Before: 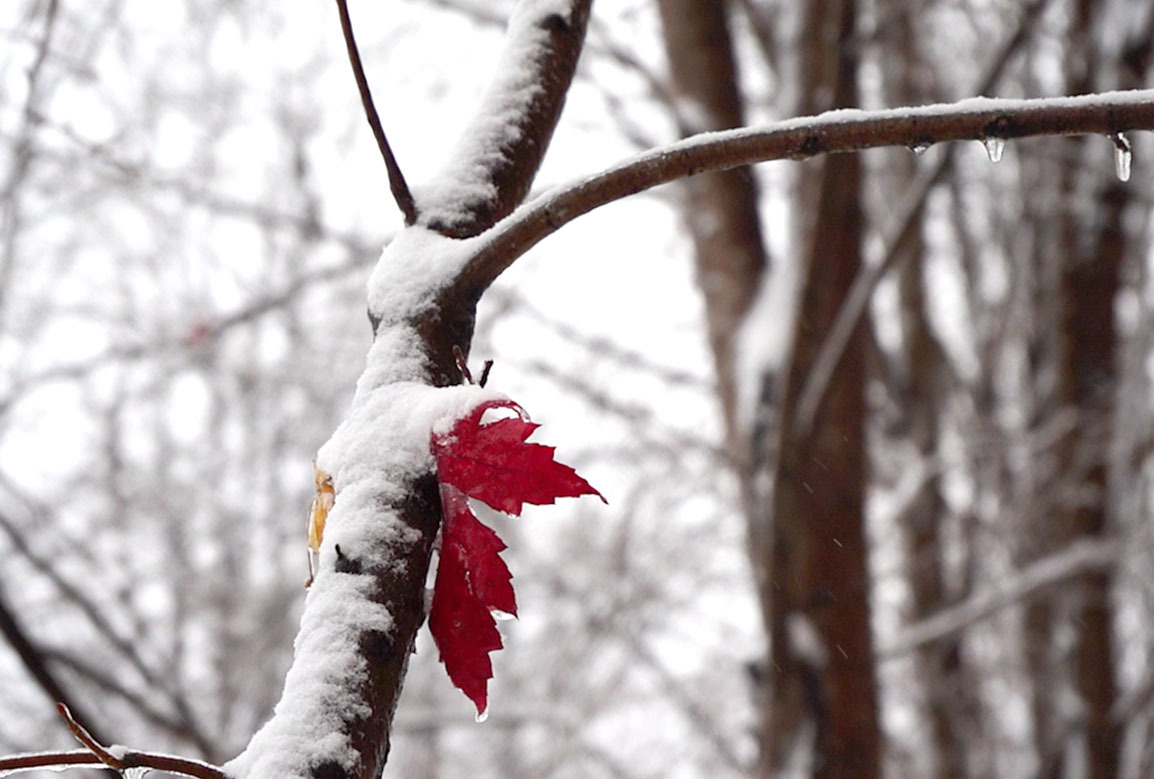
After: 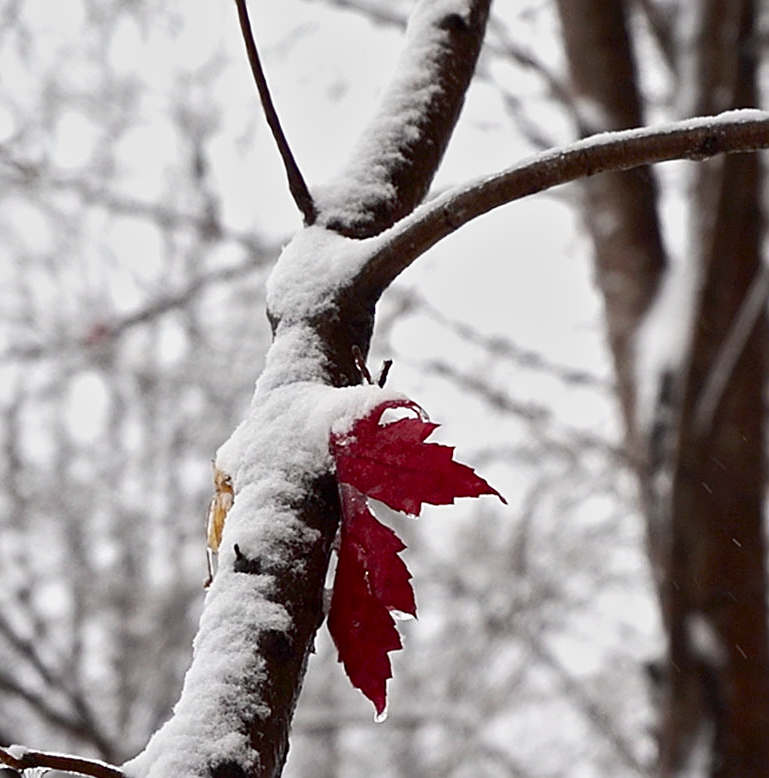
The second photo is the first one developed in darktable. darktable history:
color correction: saturation 0.8
crop and rotate: left 8.786%, right 24.548%
contrast brightness saturation: contrast 0.07, brightness -0.13, saturation 0.06
sharpen: on, module defaults
tone equalizer: -8 EV -0.002 EV, -7 EV 0.005 EV, -6 EV -0.009 EV, -5 EV 0.011 EV, -4 EV -0.012 EV, -3 EV 0.007 EV, -2 EV -0.062 EV, -1 EV -0.293 EV, +0 EV -0.582 EV, smoothing diameter 2%, edges refinement/feathering 20, mask exposure compensation -1.57 EV, filter diffusion 5
